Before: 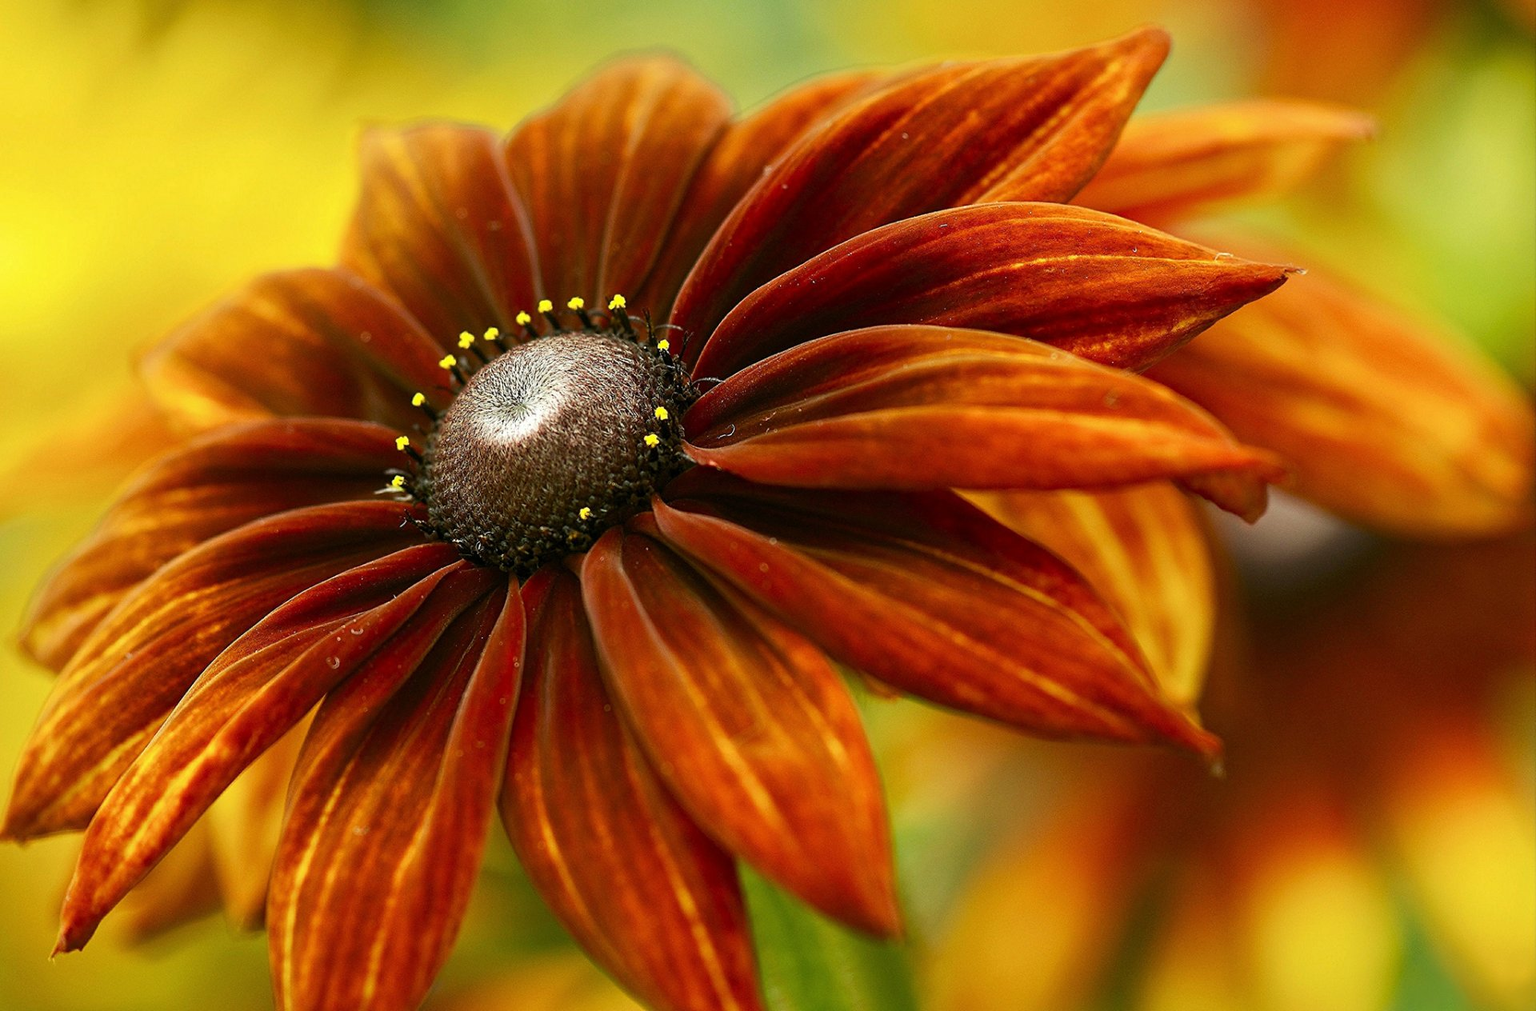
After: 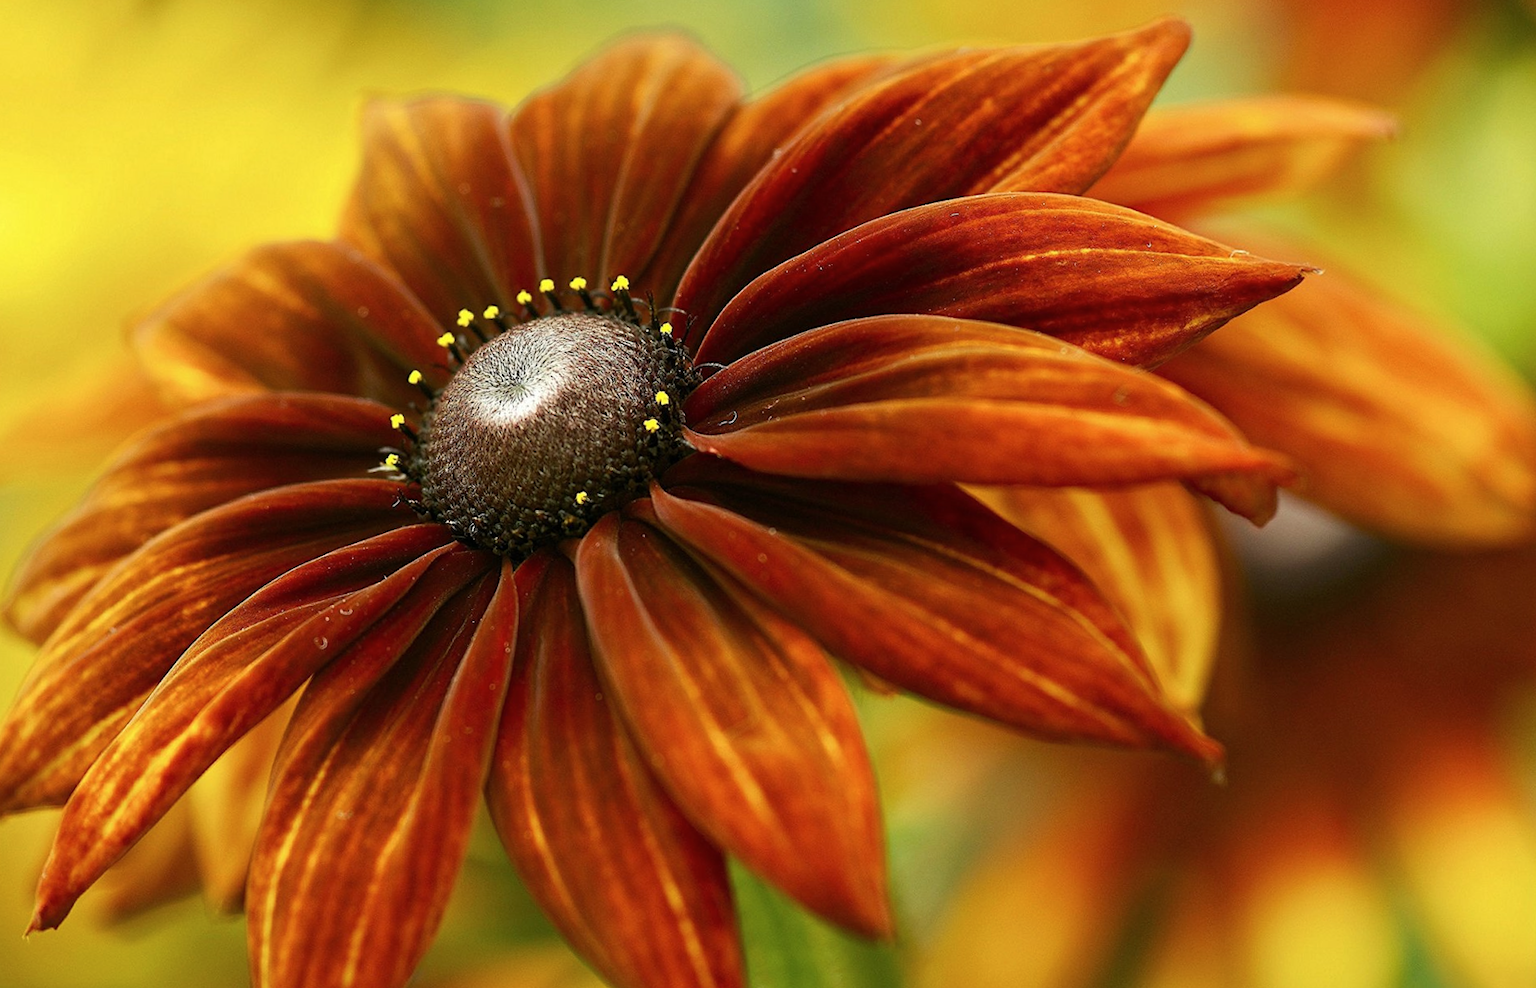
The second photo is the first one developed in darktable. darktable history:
rotate and perspective: rotation 1.57°, crop left 0.018, crop right 0.982, crop top 0.039, crop bottom 0.961
contrast brightness saturation: saturation -0.05
base curve: preserve colors none
